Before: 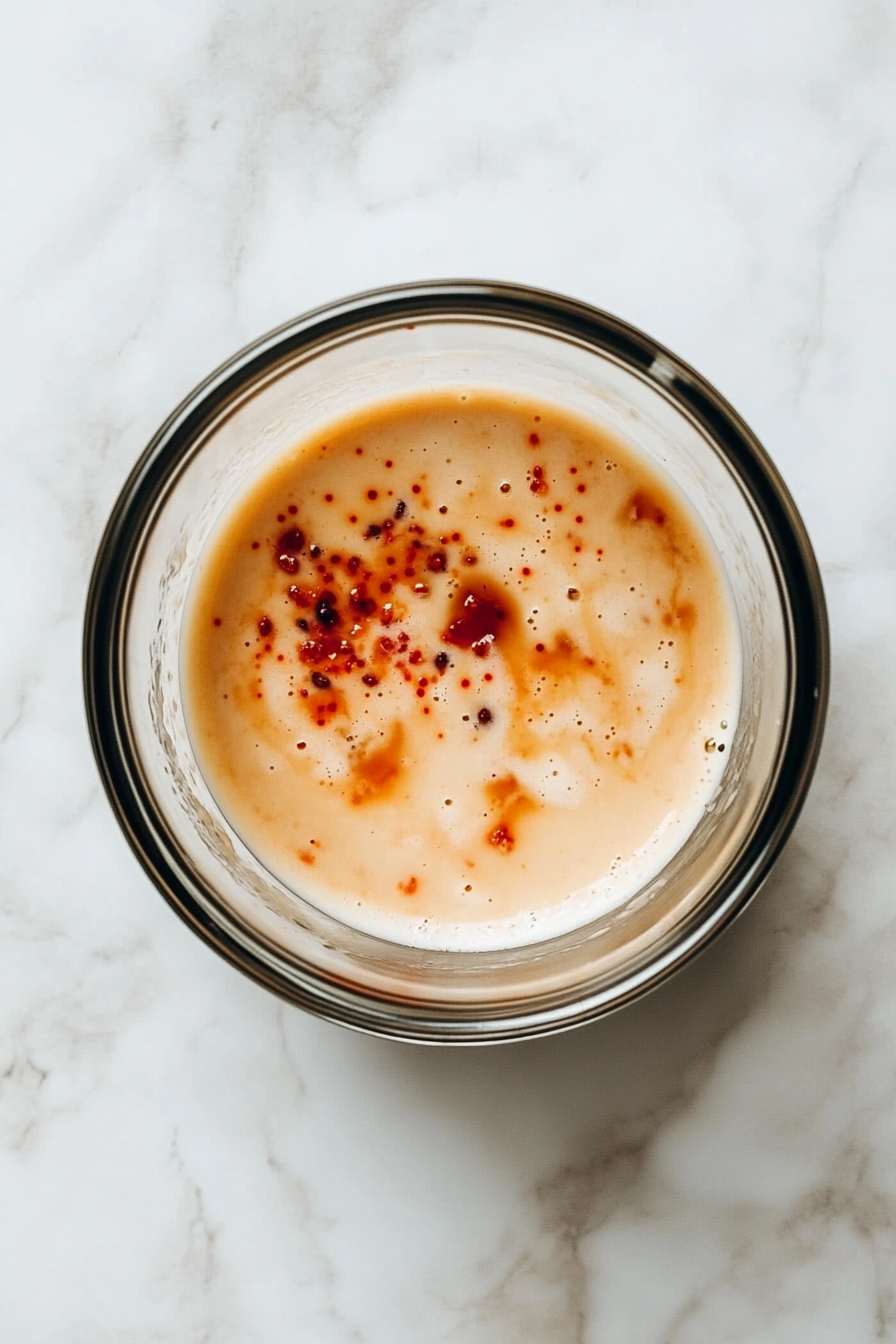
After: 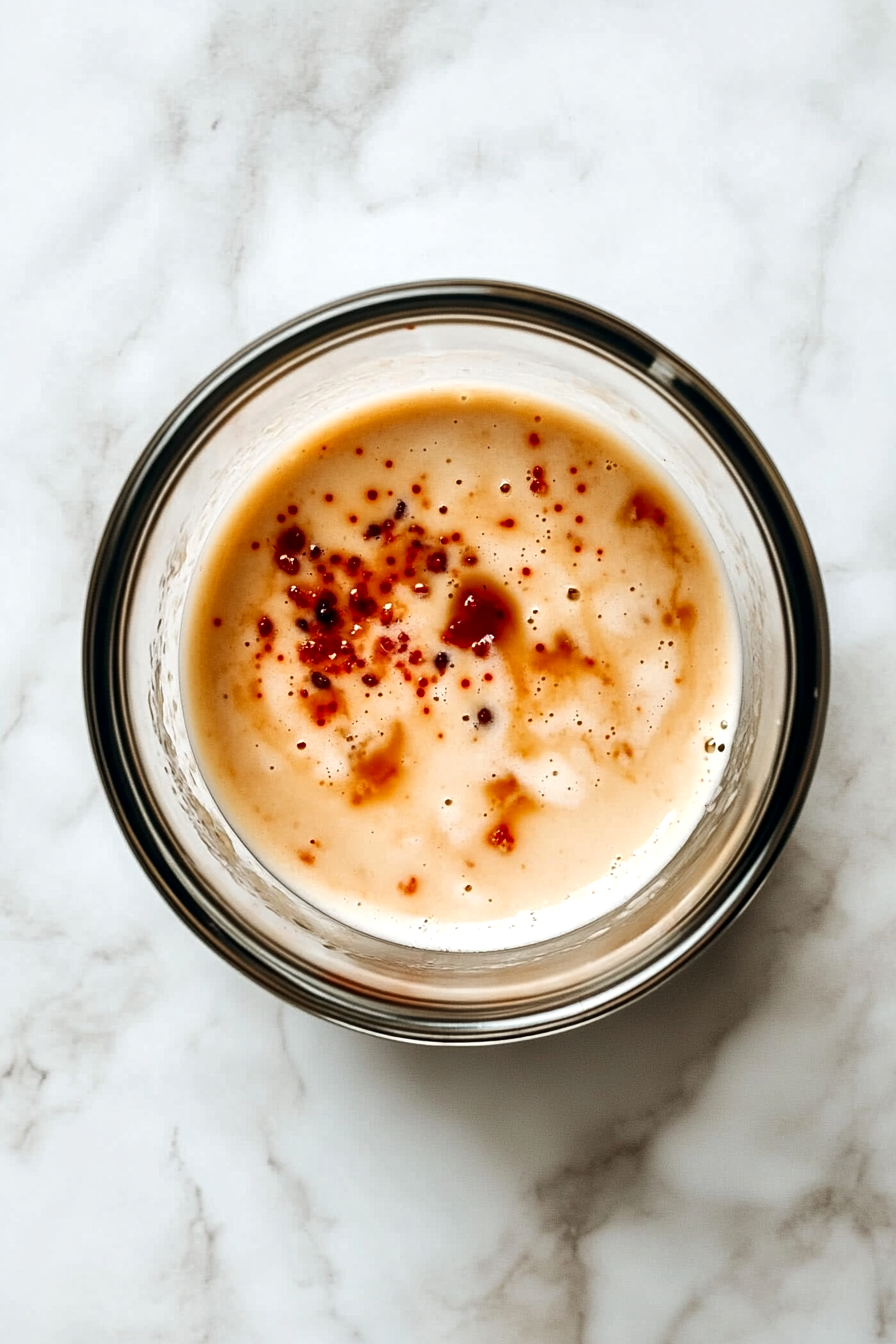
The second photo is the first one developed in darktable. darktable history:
levels: mode automatic, white 99.98%
local contrast: mode bilateral grid, contrast 26, coarseness 60, detail 152%, midtone range 0.2
